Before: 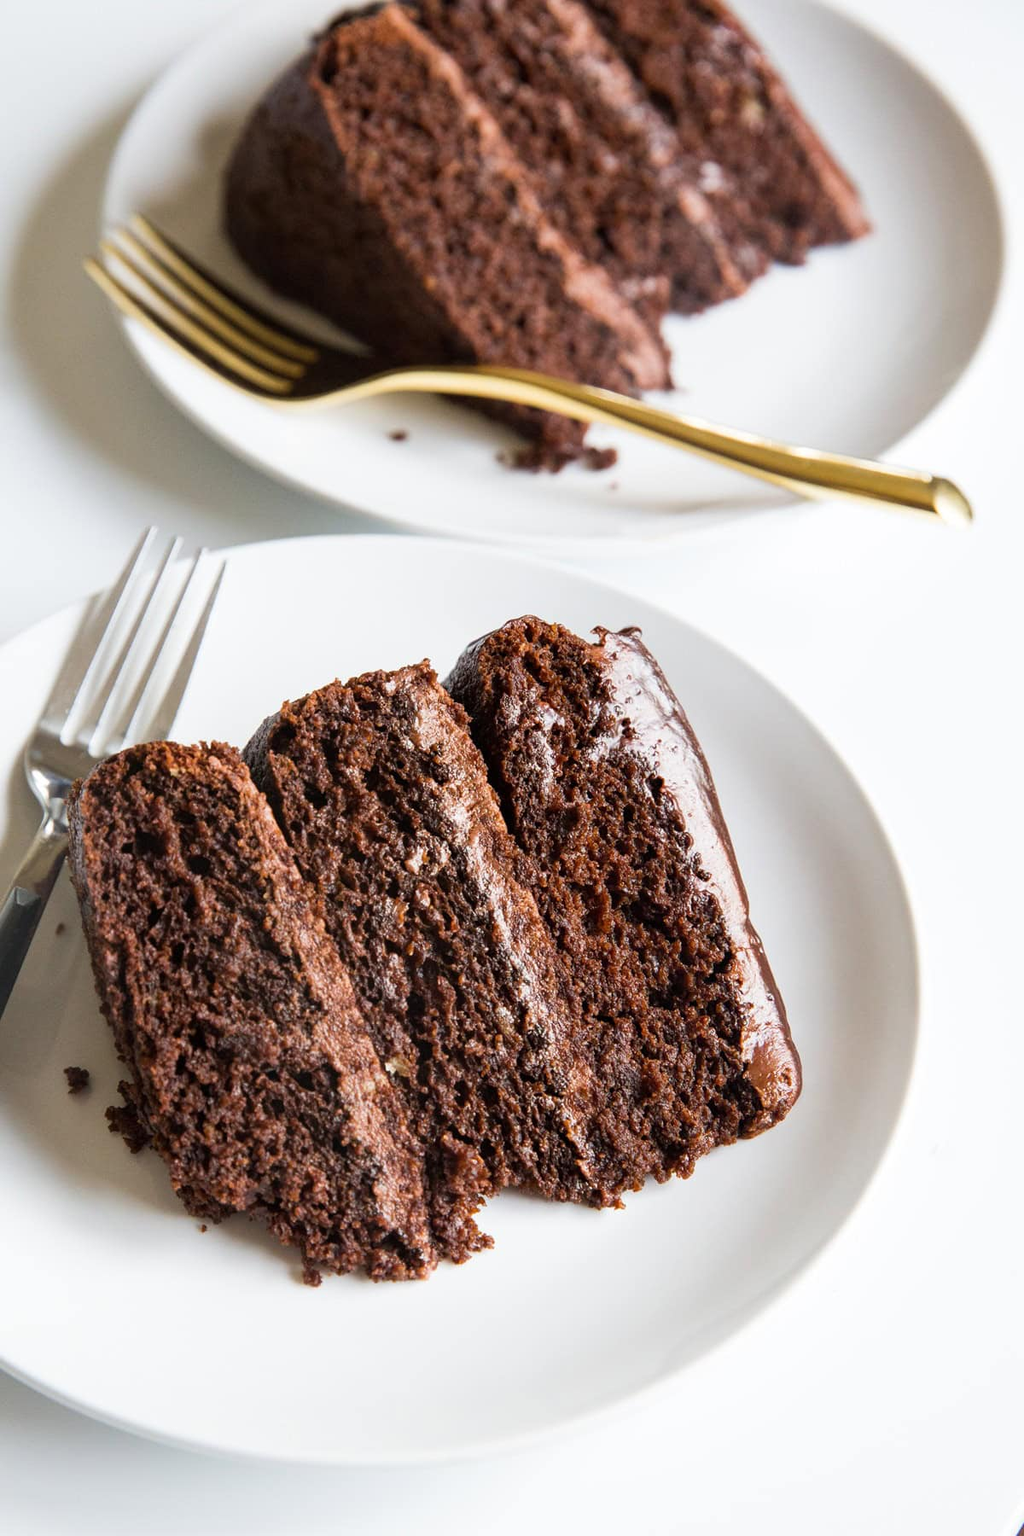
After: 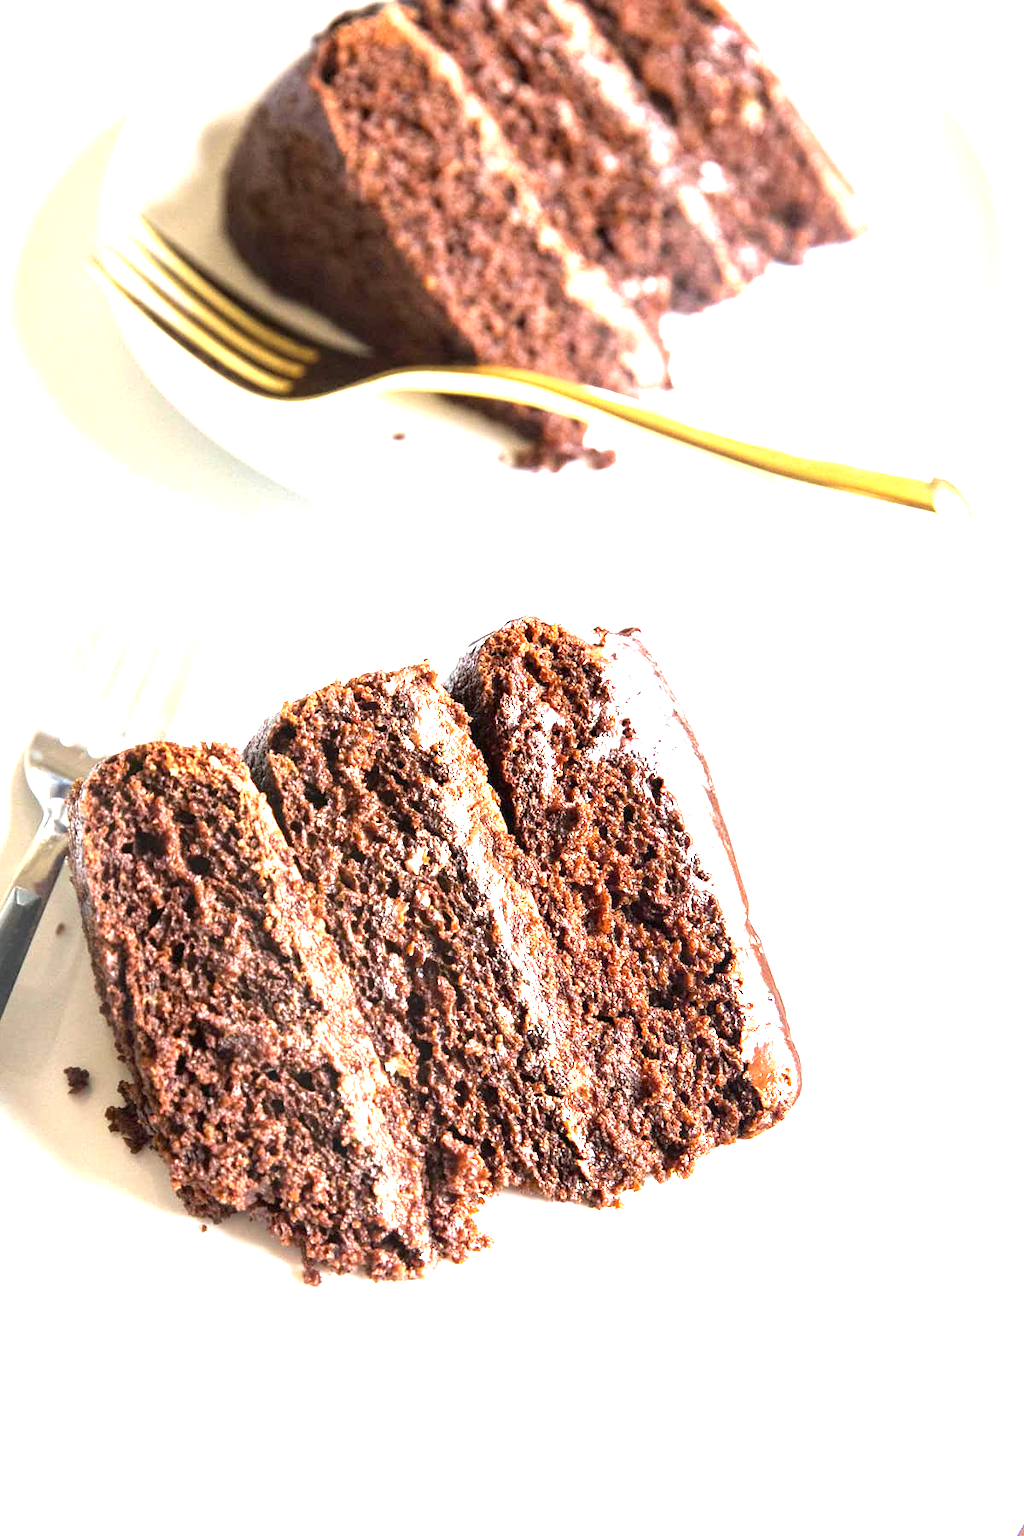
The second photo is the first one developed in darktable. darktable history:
exposure: exposure 2.001 EV, compensate exposure bias true, compensate highlight preservation false
